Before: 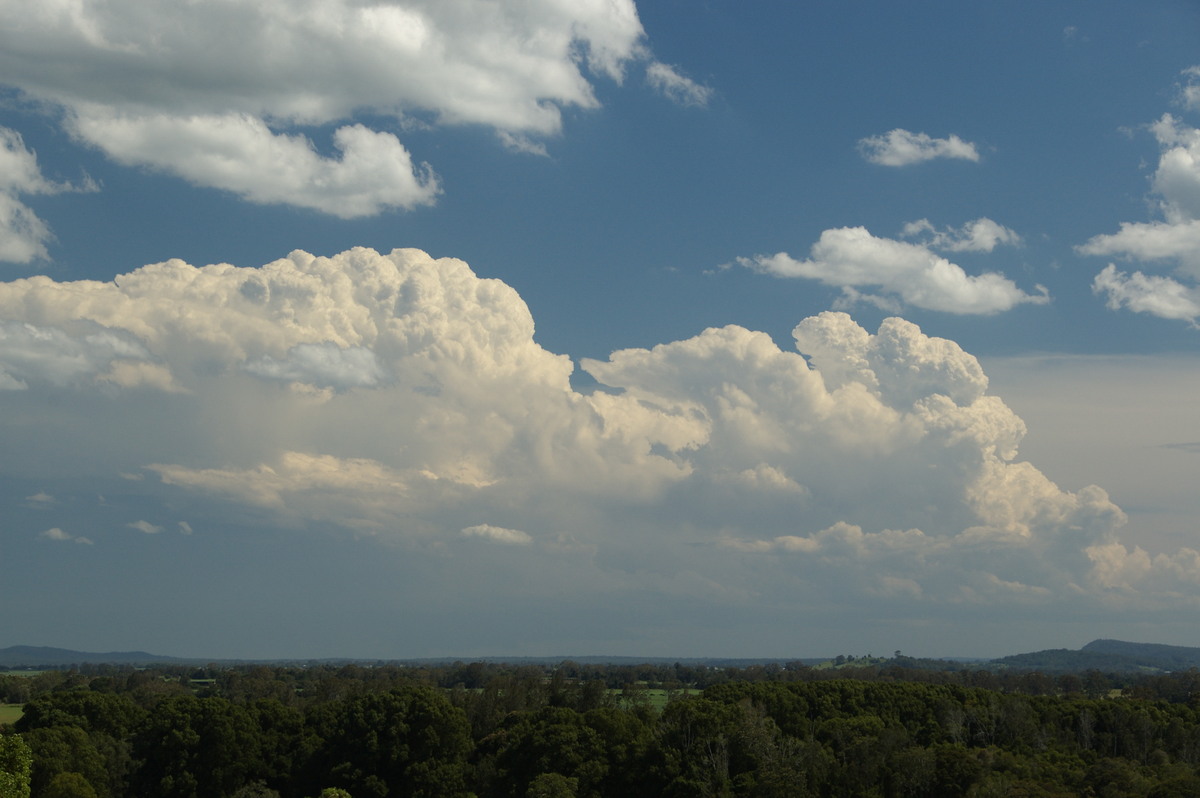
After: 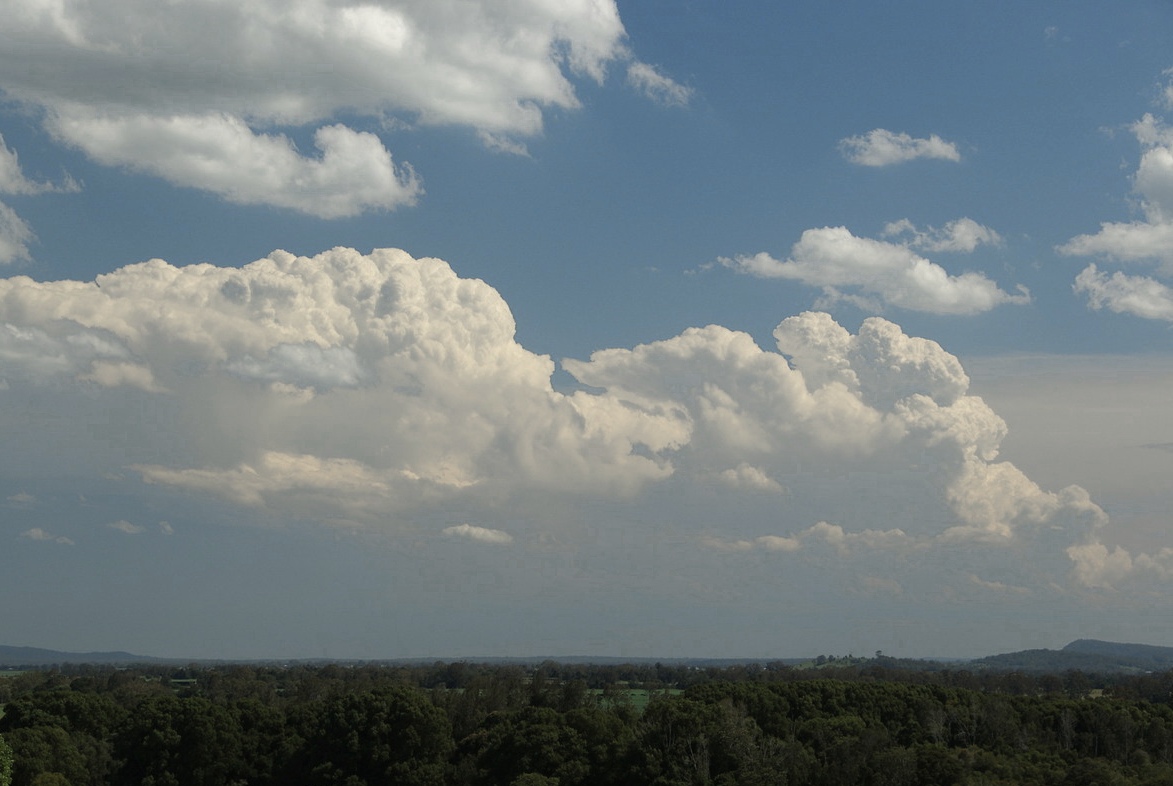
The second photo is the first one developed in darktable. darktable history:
color zones: curves: ch0 [(0, 0.5) (0.125, 0.4) (0.25, 0.5) (0.375, 0.4) (0.5, 0.4) (0.625, 0.6) (0.75, 0.6) (0.875, 0.5)]; ch1 [(0, 0.4) (0.125, 0.5) (0.25, 0.4) (0.375, 0.4) (0.5, 0.4) (0.625, 0.4) (0.75, 0.5) (0.875, 0.4)]; ch2 [(0, 0.6) (0.125, 0.5) (0.25, 0.5) (0.375, 0.6) (0.5, 0.6) (0.625, 0.5) (0.75, 0.5) (0.875, 0.5)], mix 40.2%
tone equalizer: on, module defaults
crop and rotate: left 1.622%, right 0.58%, bottom 1.503%
